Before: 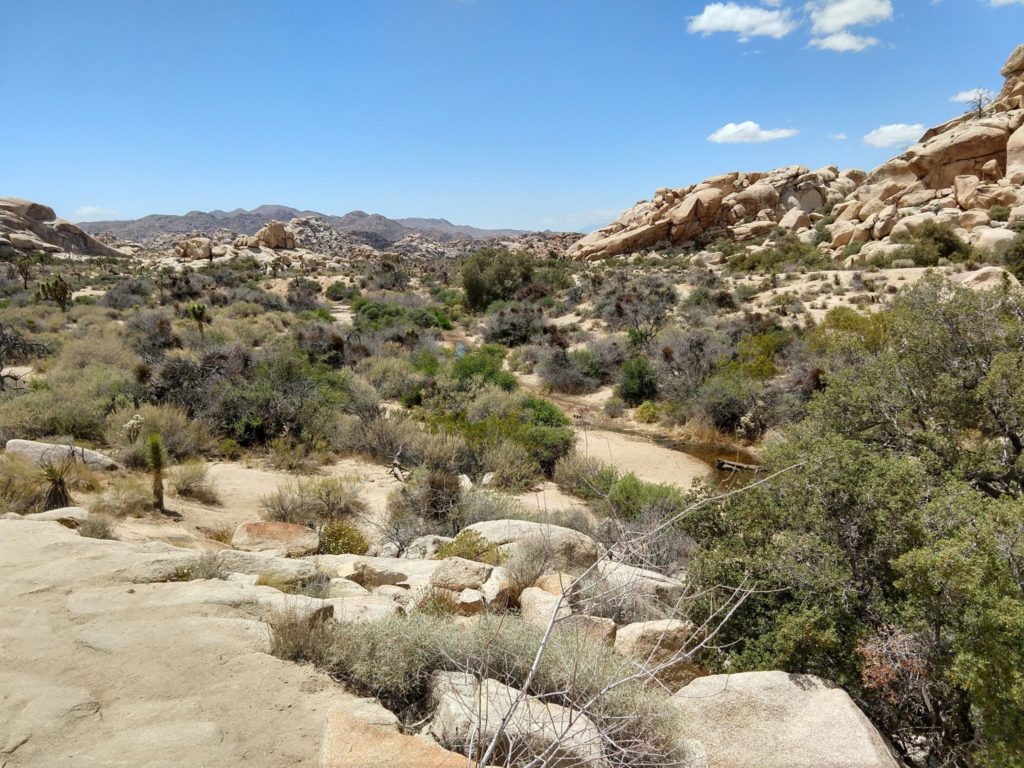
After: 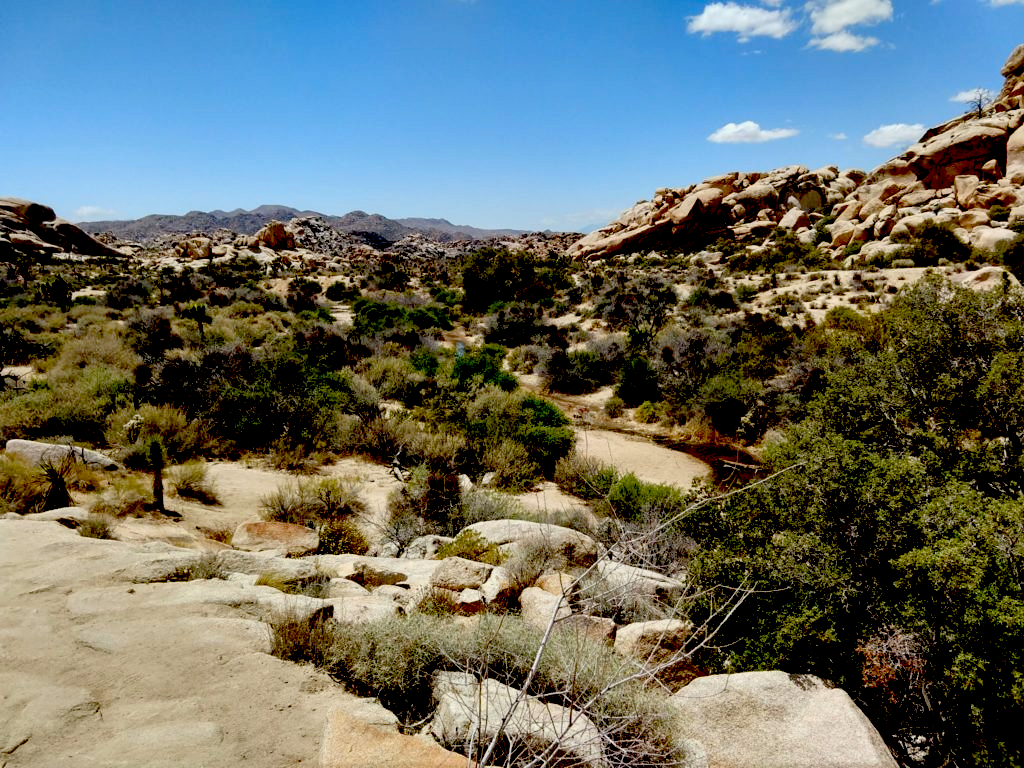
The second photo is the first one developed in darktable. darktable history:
exposure: black level correction 0.099, exposure -0.09 EV, compensate highlight preservation false
